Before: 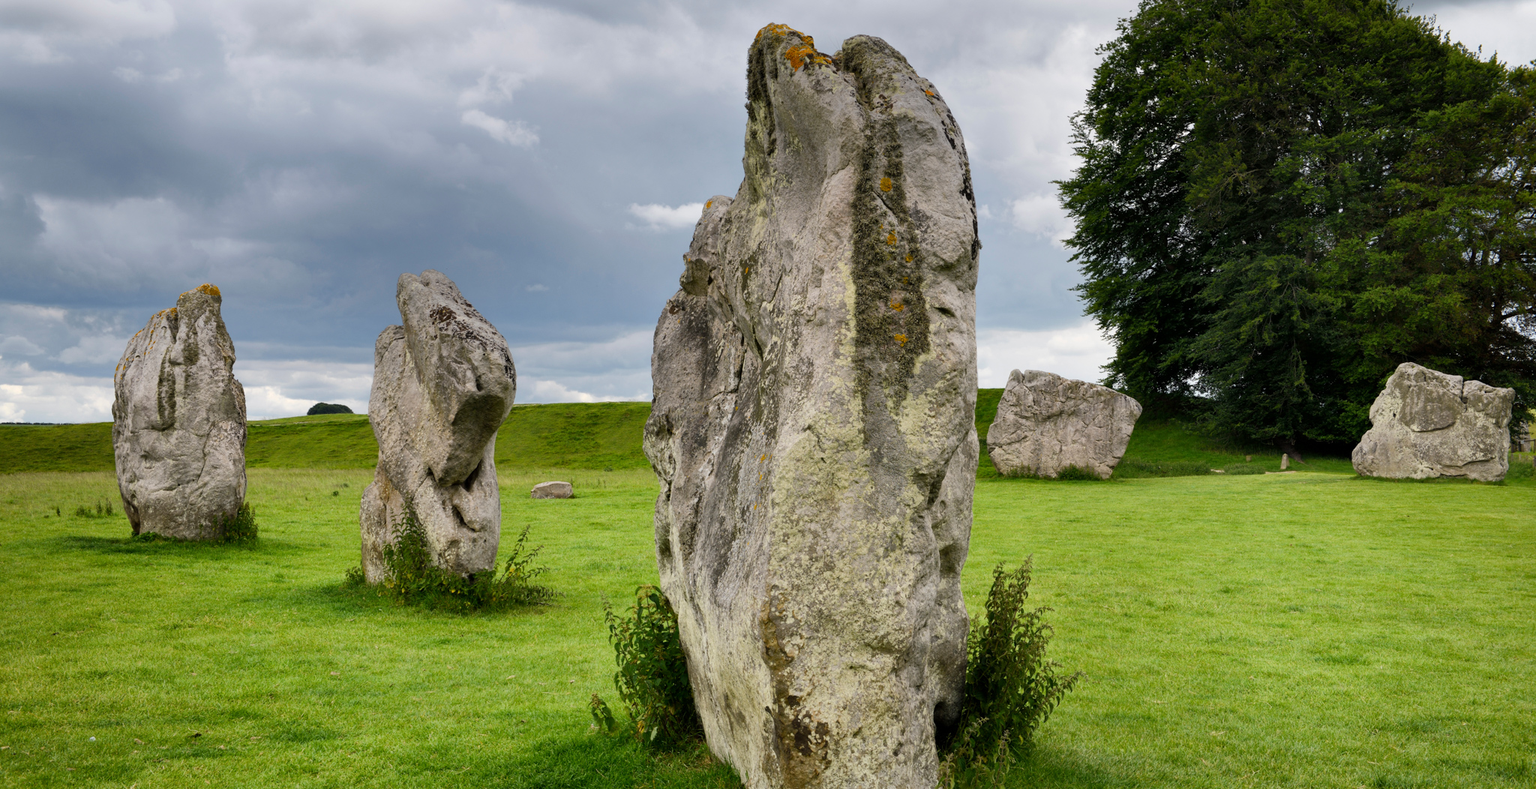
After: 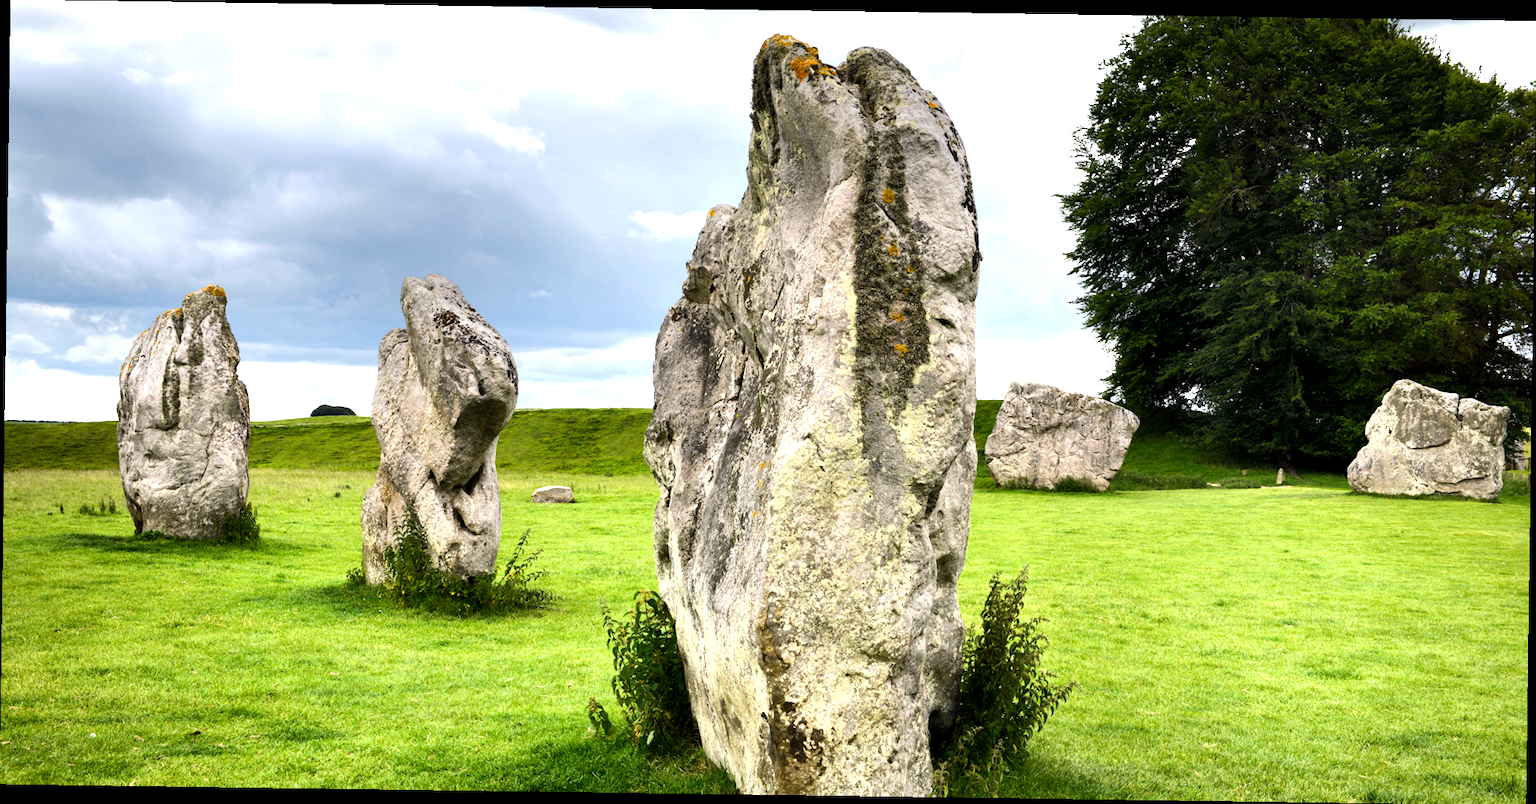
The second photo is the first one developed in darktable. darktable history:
exposure: black level correction 0.001, exposure 0.5 EV, compensate exposure bias true, compensate highlight preservation false
rotate and perspective: rotation 0.8°, automatic cropping off
tone equalizer: -8 EV -0.75 EV, -7 EV -0.7 EV, -6 EV -0.6 EV, -5 EV -0.4 EV, -3 EV 0.4 EV, -2 EV 0.6 EV, -1 EV 0.7 EV, +0 EV 0.75 EV, edges refinement/feathering 500, mask exposure compensation -1.57 EV, preserve details no
